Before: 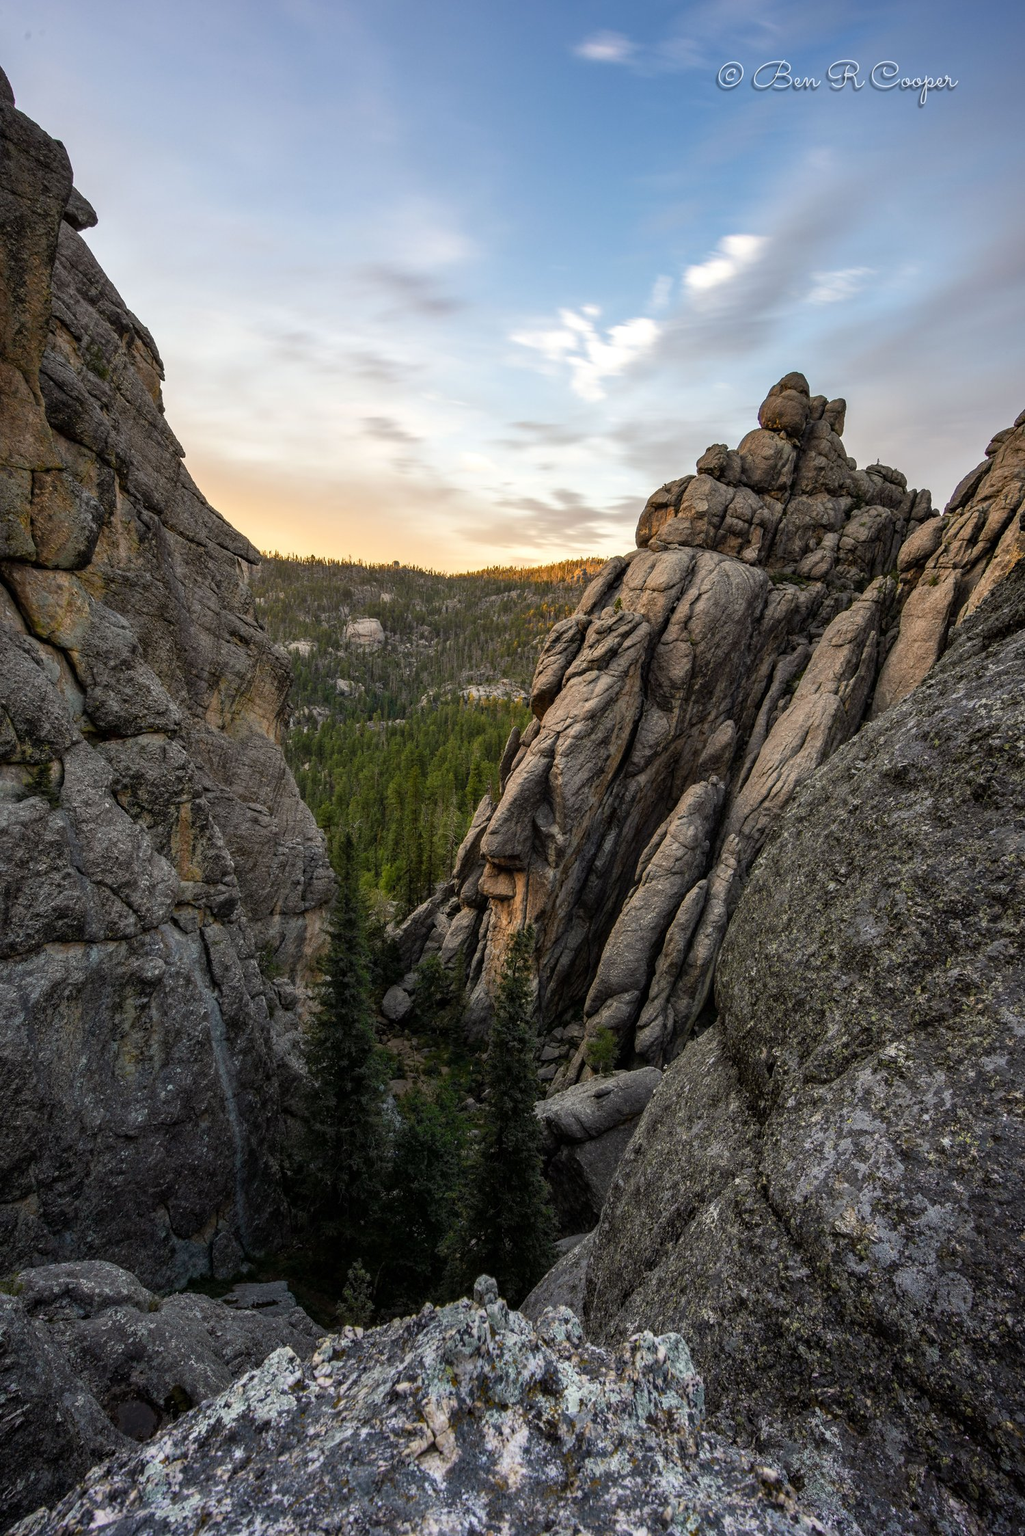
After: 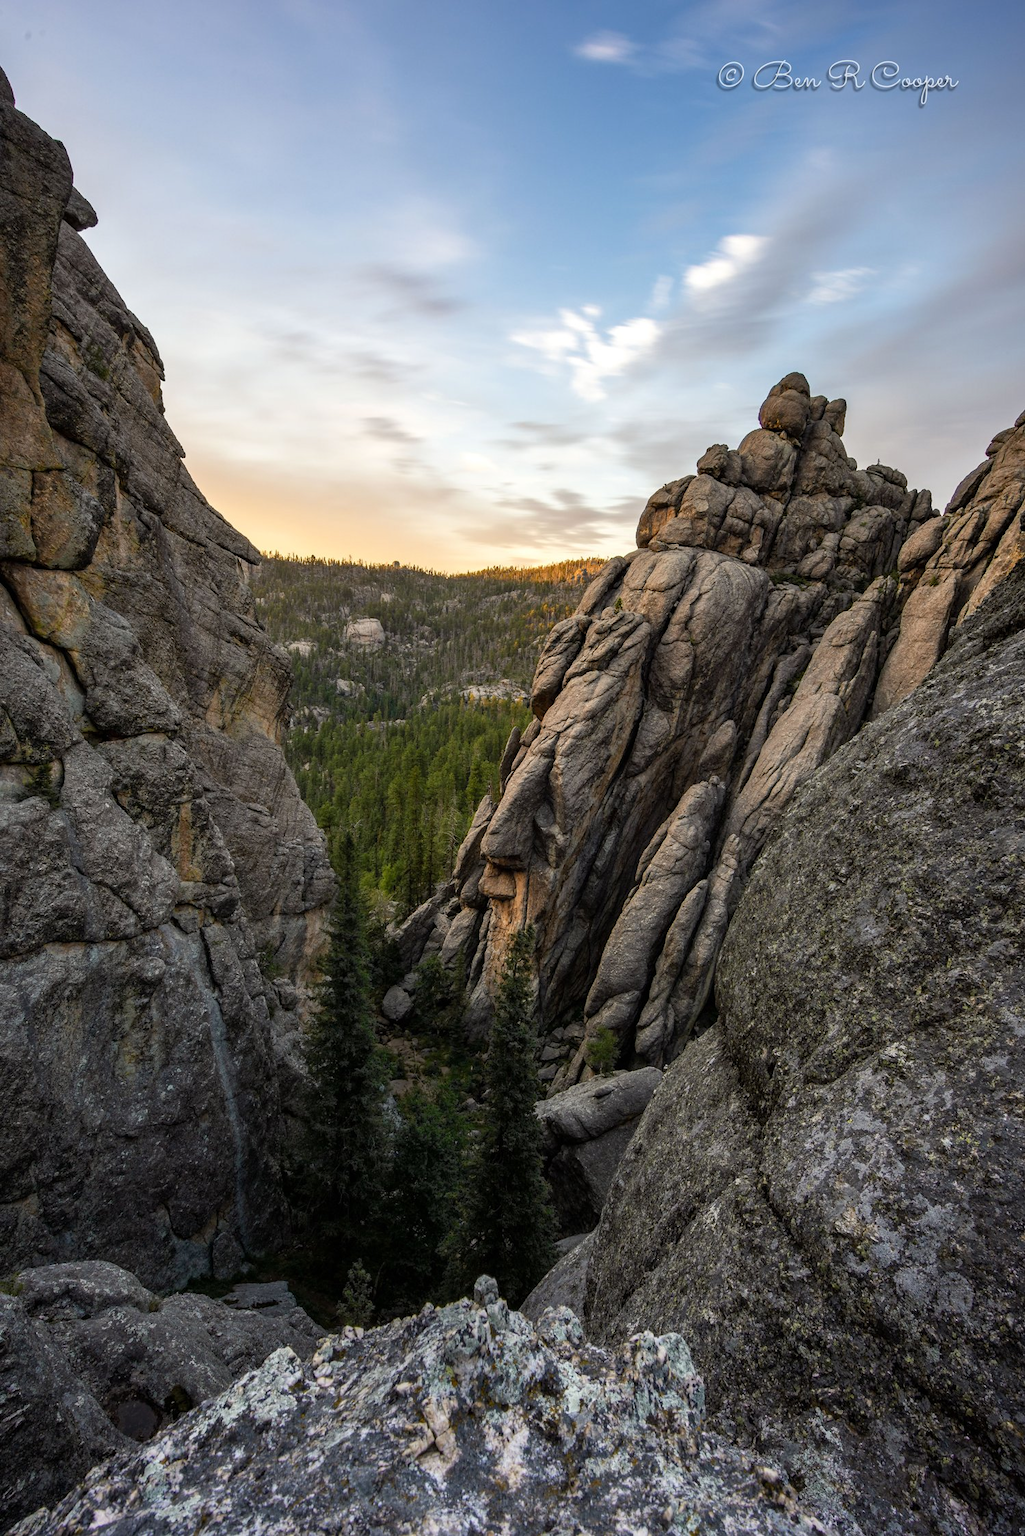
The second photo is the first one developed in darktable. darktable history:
tone curve: curves: ch0 [(0, 0) (0.003, 0.003) (0.011, 0.011) (0.025, 0.025) (0.044, 0.045) (0.069, 0.07) (0.1, 0.1) (0.136, 0.137) (0.177, 0.179) (0.224, 0.226) (0.277, 0.279) (0.335, 0.338) (0.399, 0.402) (0.468, 0.472) (0.543, 0.547) (0.623, 0.628) (0.709, 0.715) (0.801, 0.807) (0.898, 0.902) (1, 1)], preserve colors none
